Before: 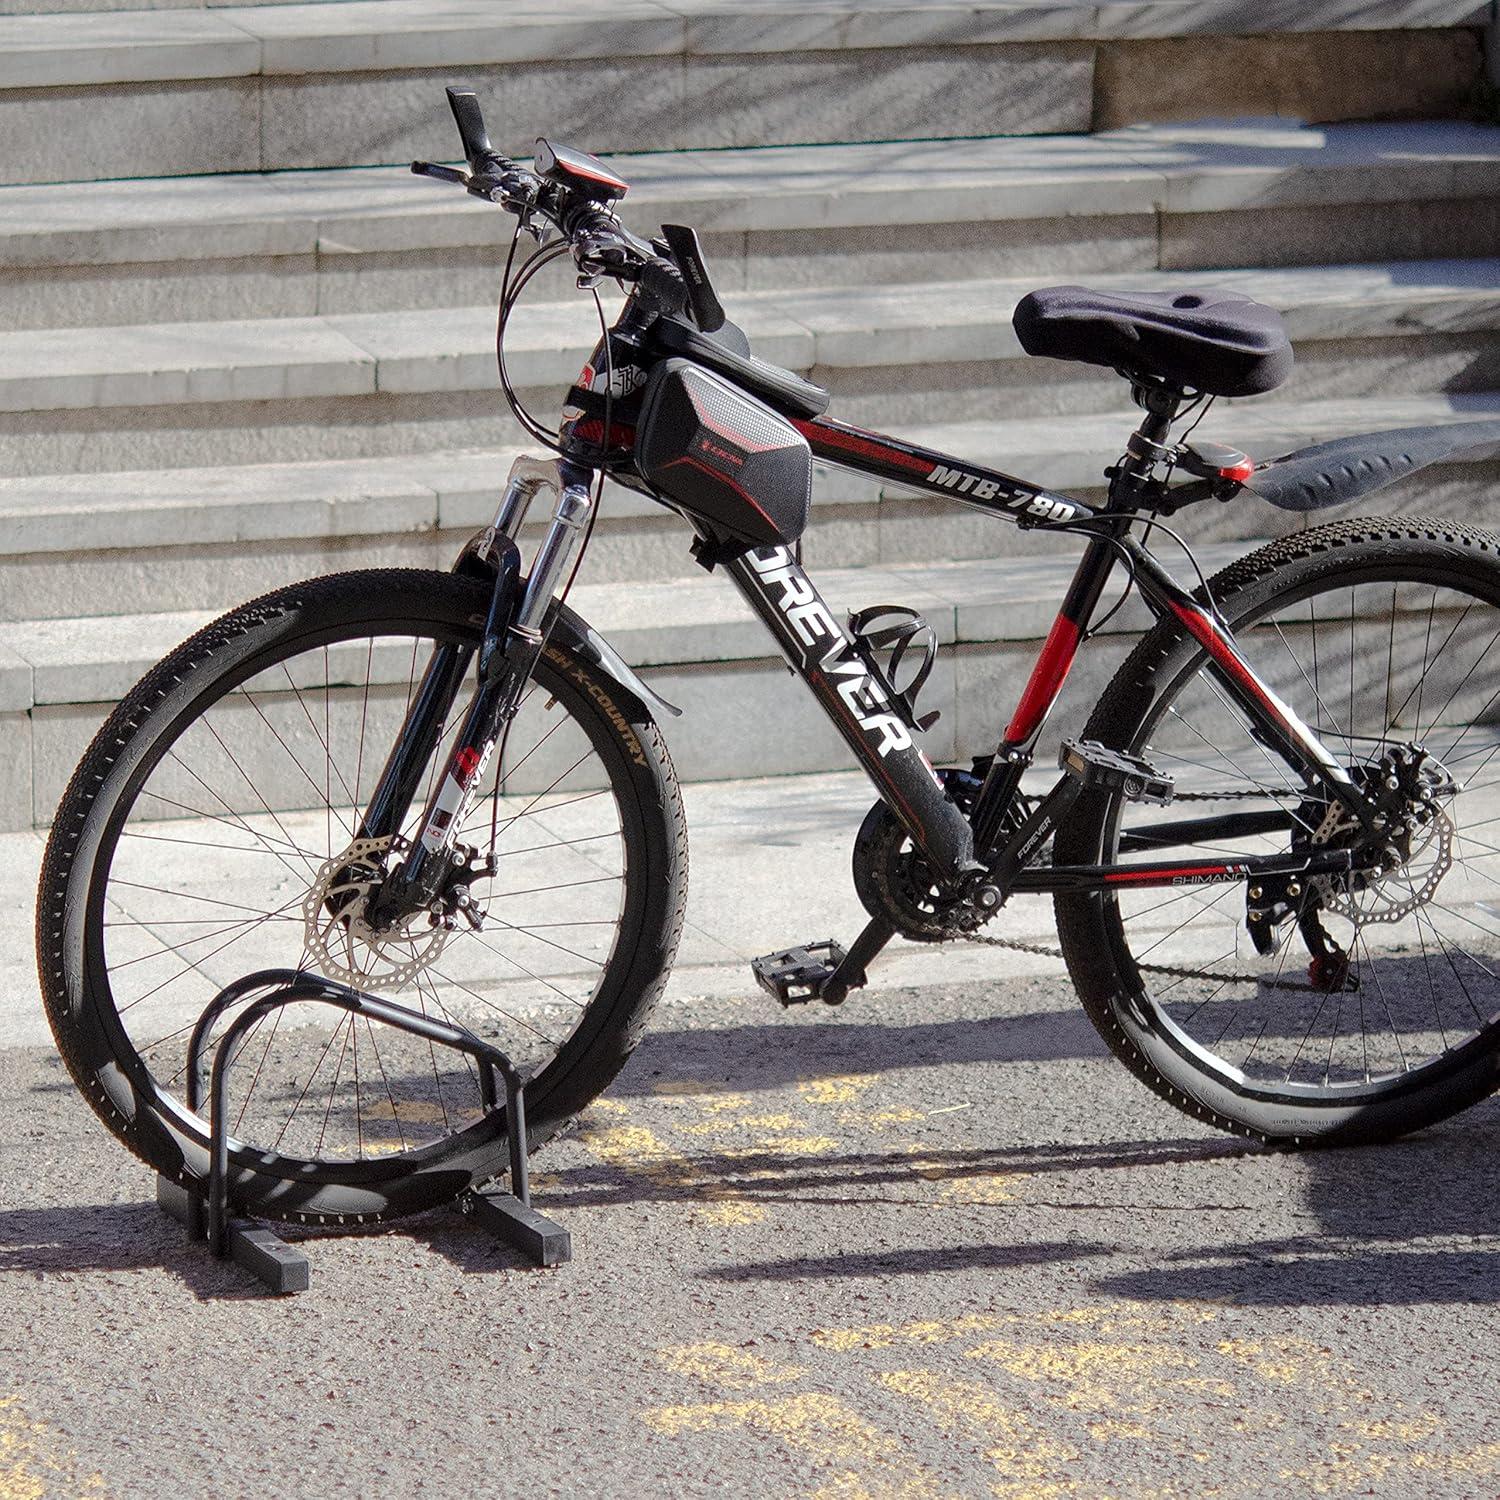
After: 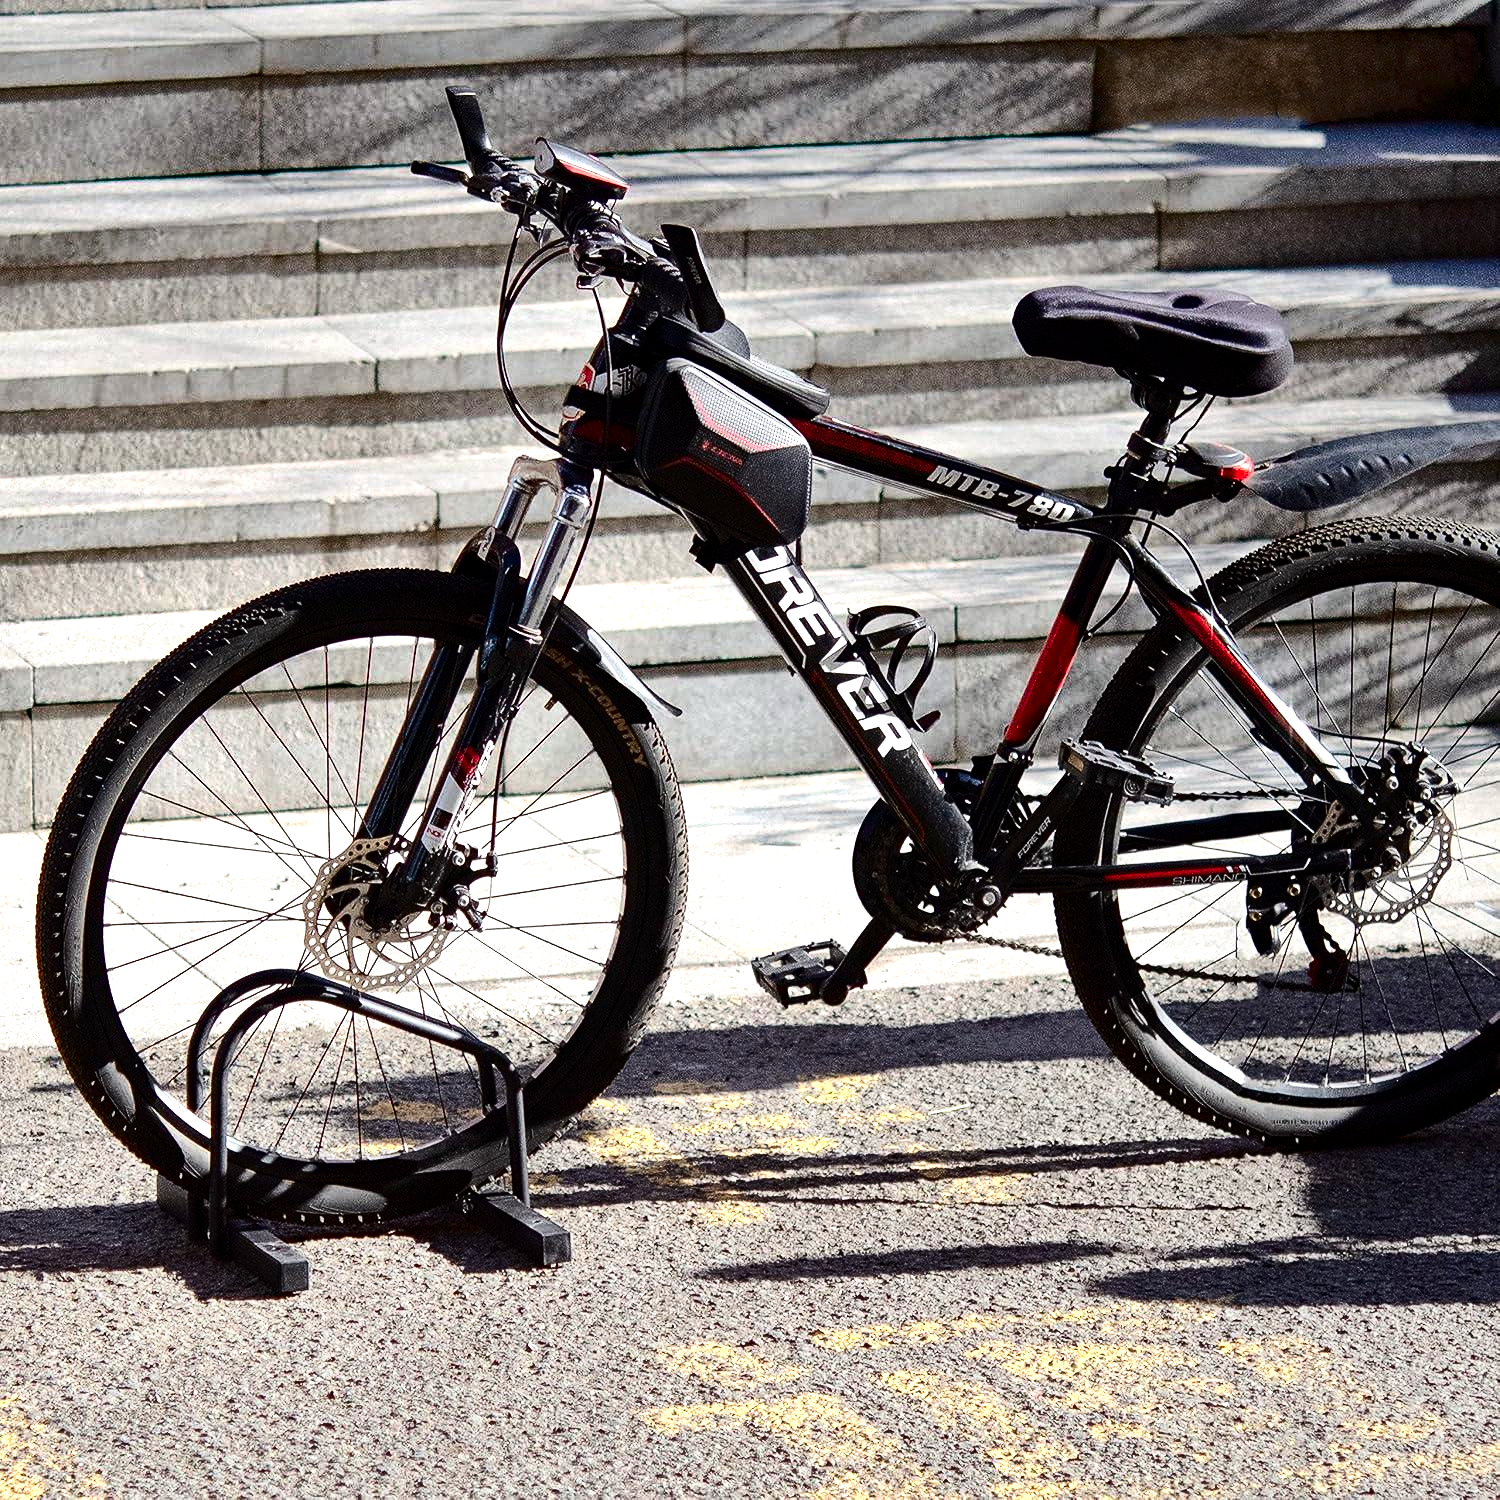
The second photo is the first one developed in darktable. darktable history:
tone equalizer: -8 EV -0.779 EV, -7 EV -0.702 EV, -6 EV -0.64 EV, -5 EV -0.361 EV, -3 EV 0.372 EV, -2 EV 0.6 EV, -1 EV 0.689 EV, +0 EV 0.739 EV, edges refinement/feathering 500, mask exposure compensation -1.57 EV, preserve details no
shadows and highlights: low approximation 0.01, soften with gaussian
contrast brightness saturation: contrast 0.197, brightness -0.104, saturation 0.097
haze removal: strength 0.246, distance 0.256, compatibility mode true, adaptive false
